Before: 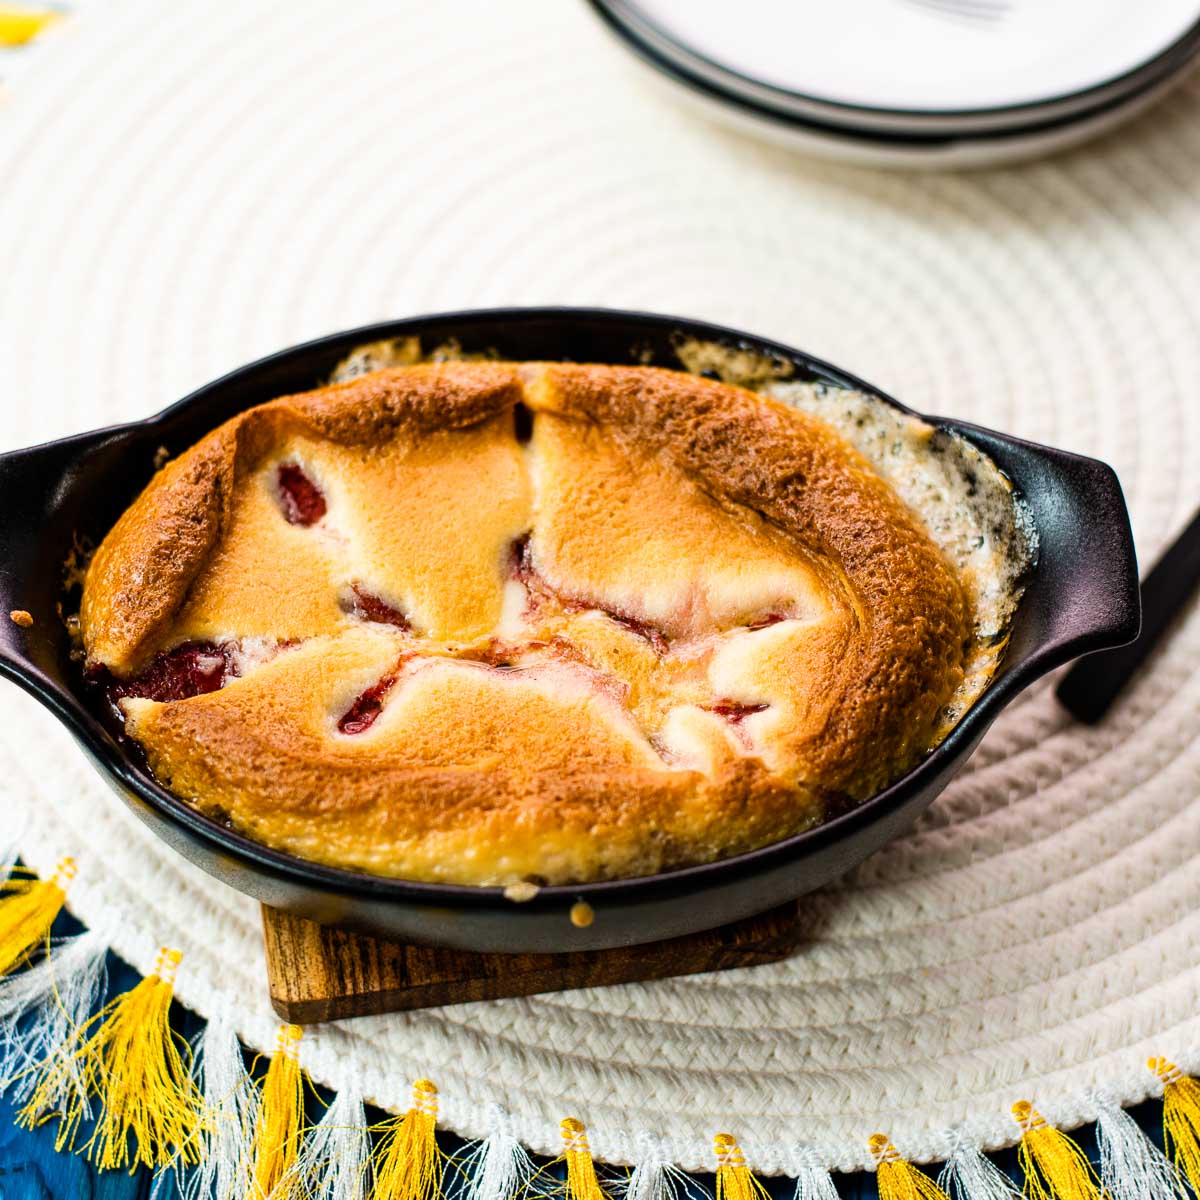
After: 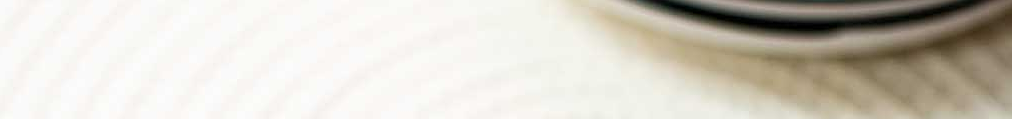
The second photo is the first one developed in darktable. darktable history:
sharpen: on, module defaults
crop and rotate: left 9.644%, top 9.491%, right 6.021%, bottom 80.509%
